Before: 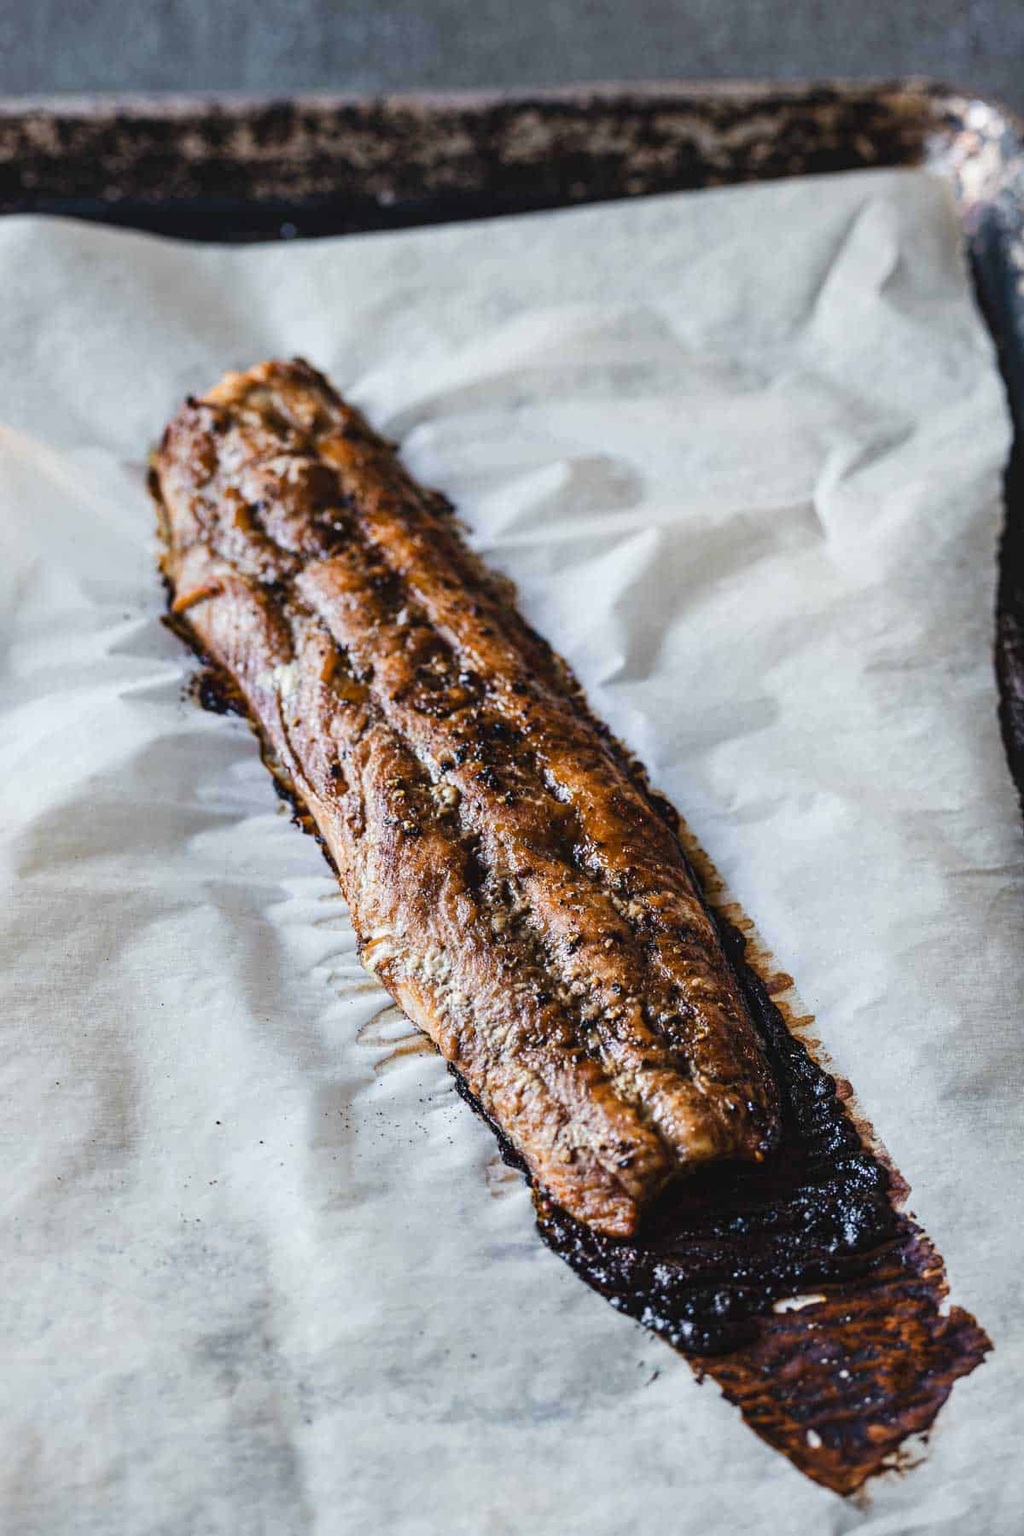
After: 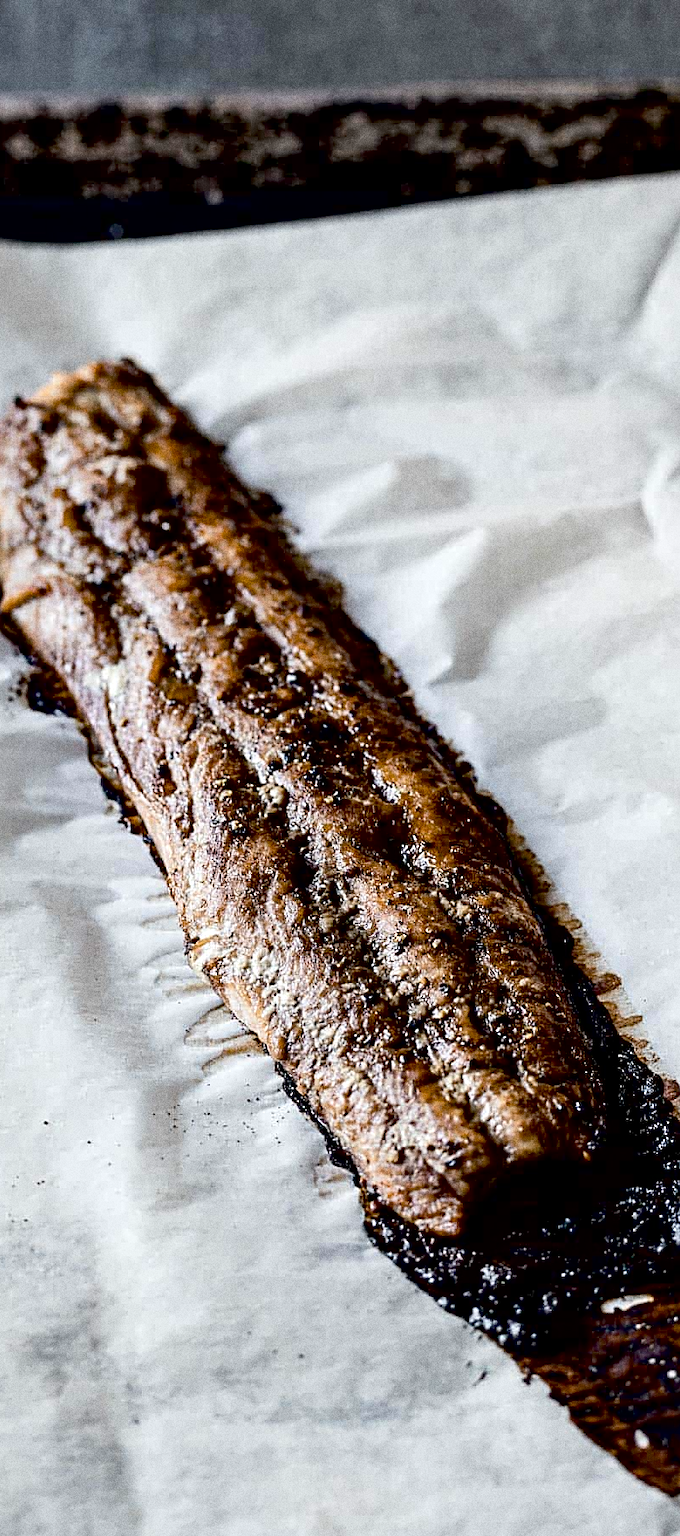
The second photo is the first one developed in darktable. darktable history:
contrast brightness saturation: contrast 0.1, saturation -0.36
crop: left 16.899%, right 16.556%
sharpen: on, module defaults
exposure: black level correction 0.025, exposure 0.182 EV, compensate highlight preservation false
grain: coarseness 0.09 ISO, strength 40%
